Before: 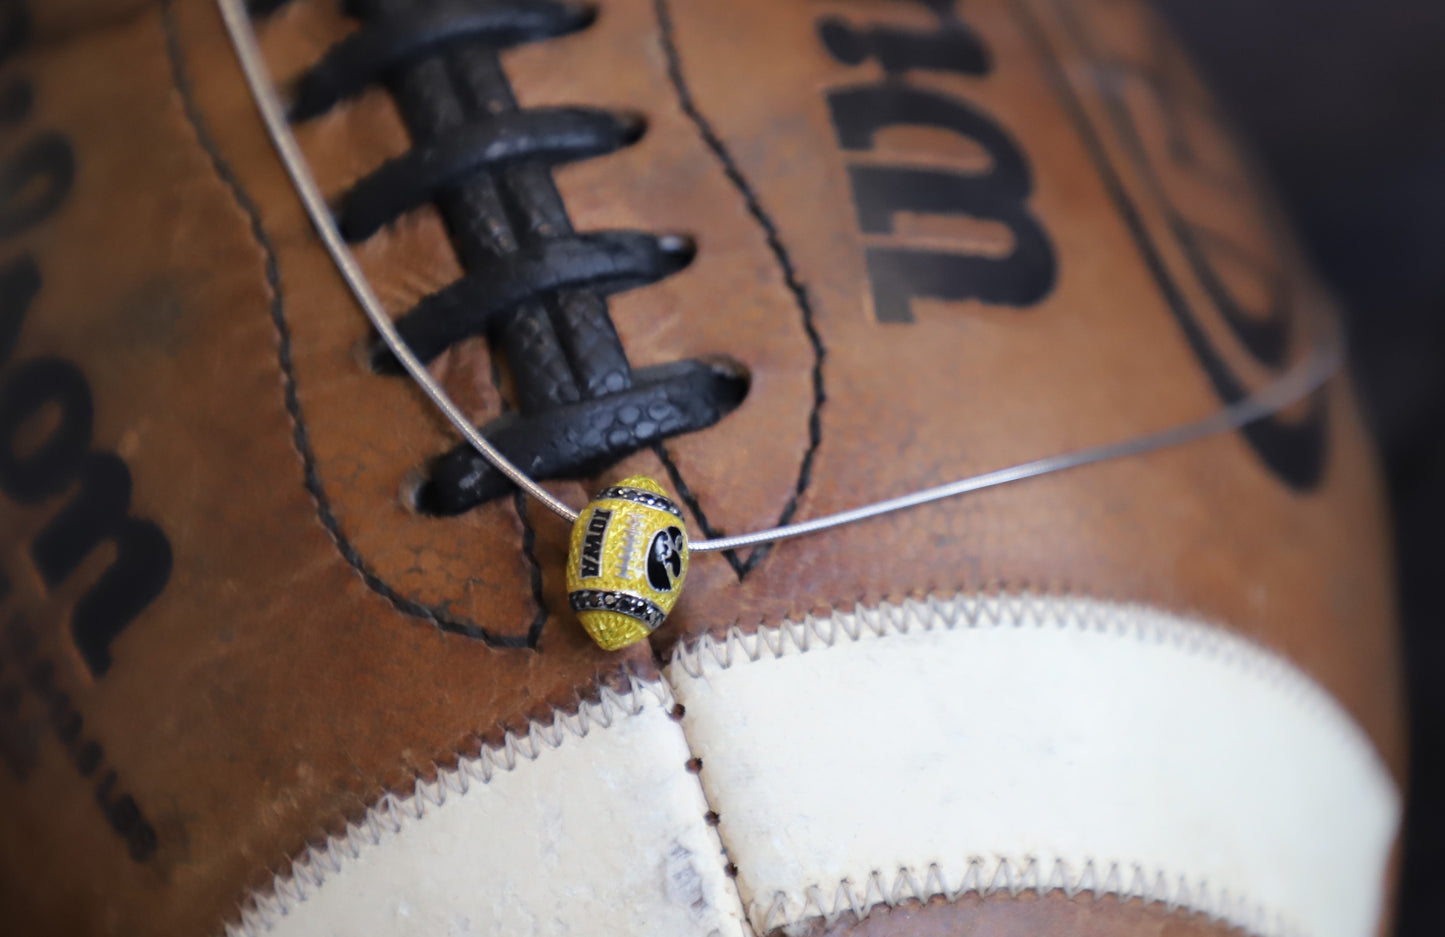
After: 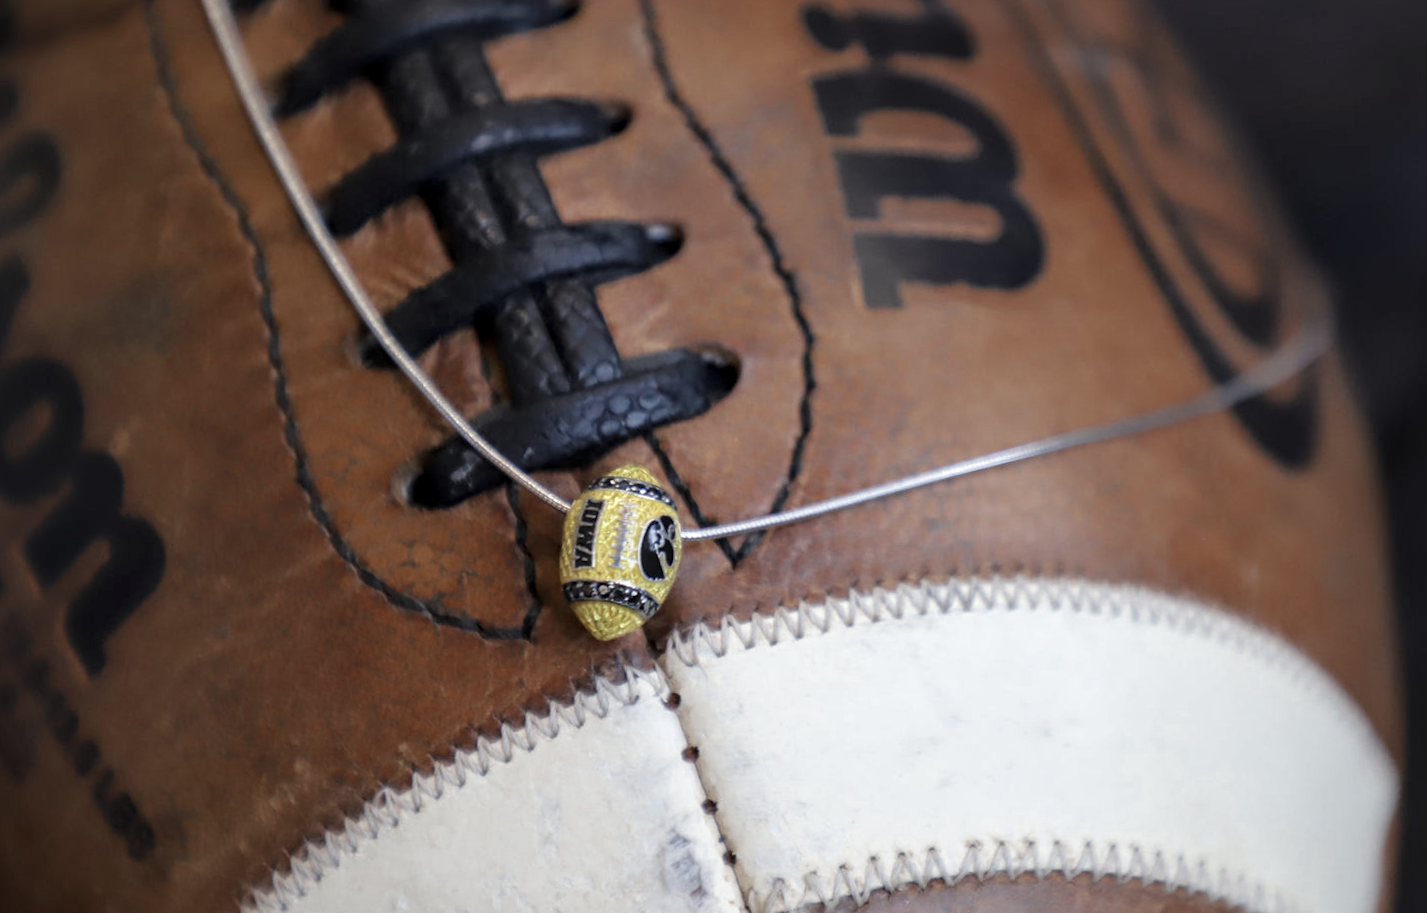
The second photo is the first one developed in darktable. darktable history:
color zones: curves: ch0 [(0, 0.5) (0.125, 0.4) (0.25, 0.5) (0.375, 0.4) (0.5, 0.4) (0.625, 0.35) (0.75, 0.35) (0.875, 0.5)]; ch1 [(0, 0.35) (0.125, 0.45) (0.25, 0.35) (0.375, 0.35) (0.5, 0.35) (0.625, 0.35) (0.75, 0.45) (0.875, 0.35)]; ch2 [(0, 0.6) (0.125, 0.5) (0.25, 0.5) (0.375, 0.6) (0.5, 0.6) (0.625, 0.5) (0.75, 0.5) (0.875, 0.5)]
local contrast: detail 130%
rotate and perspective: rotation -1°, crop left 0.011, crop right 0.989, crop top 0.025, crop bottom 0.975
